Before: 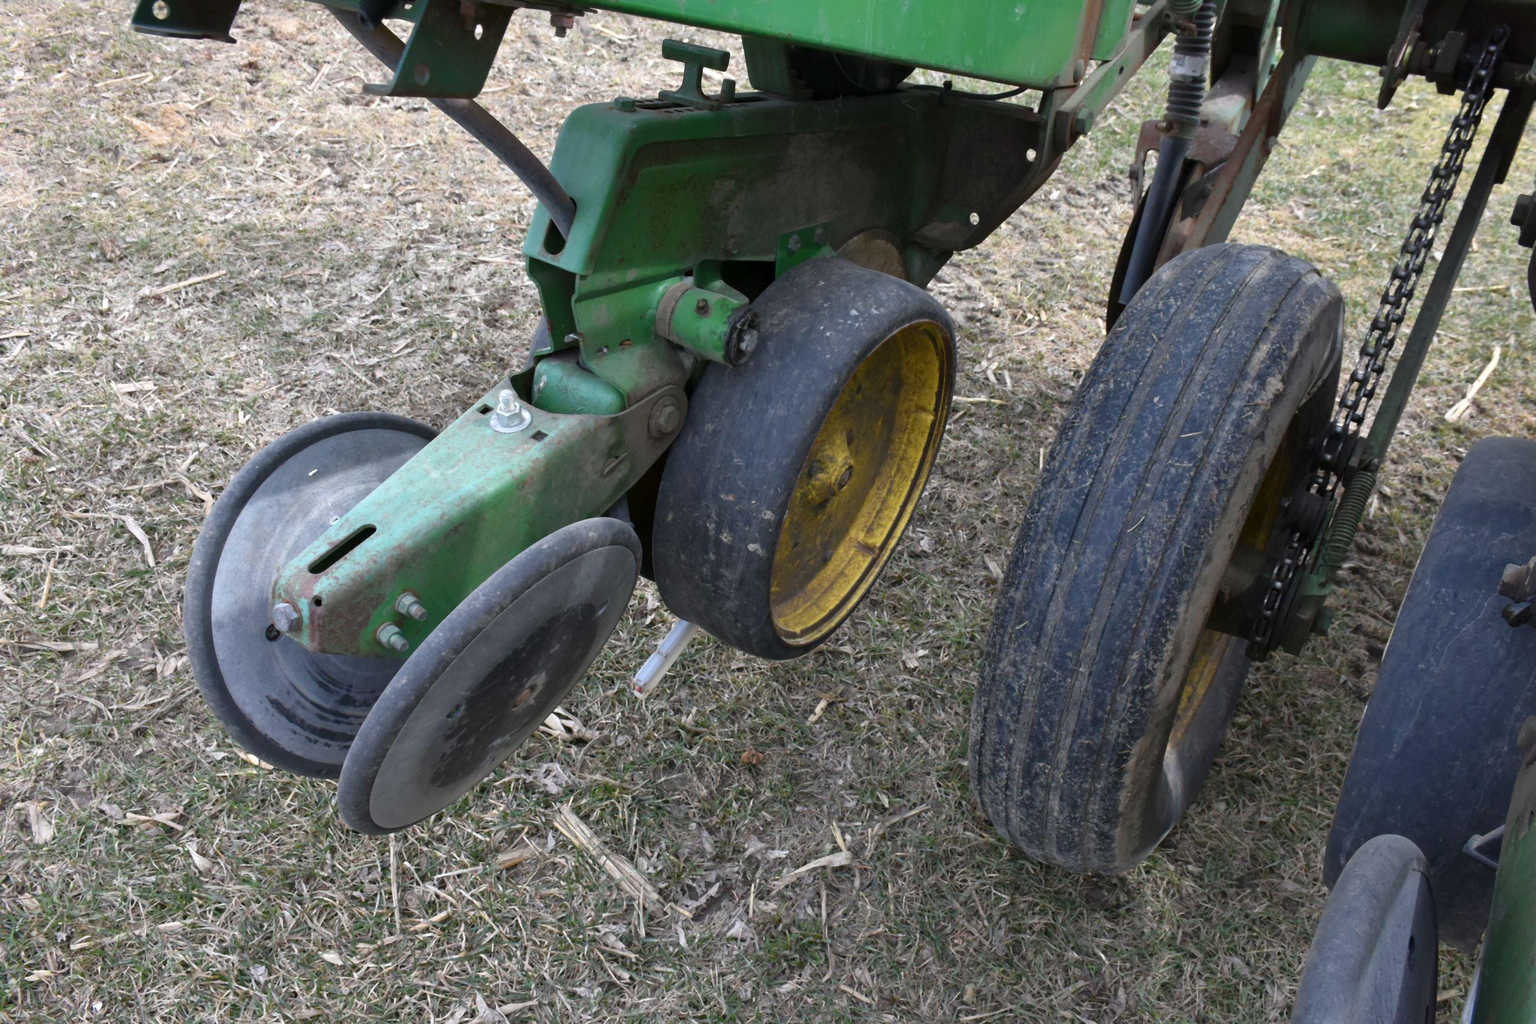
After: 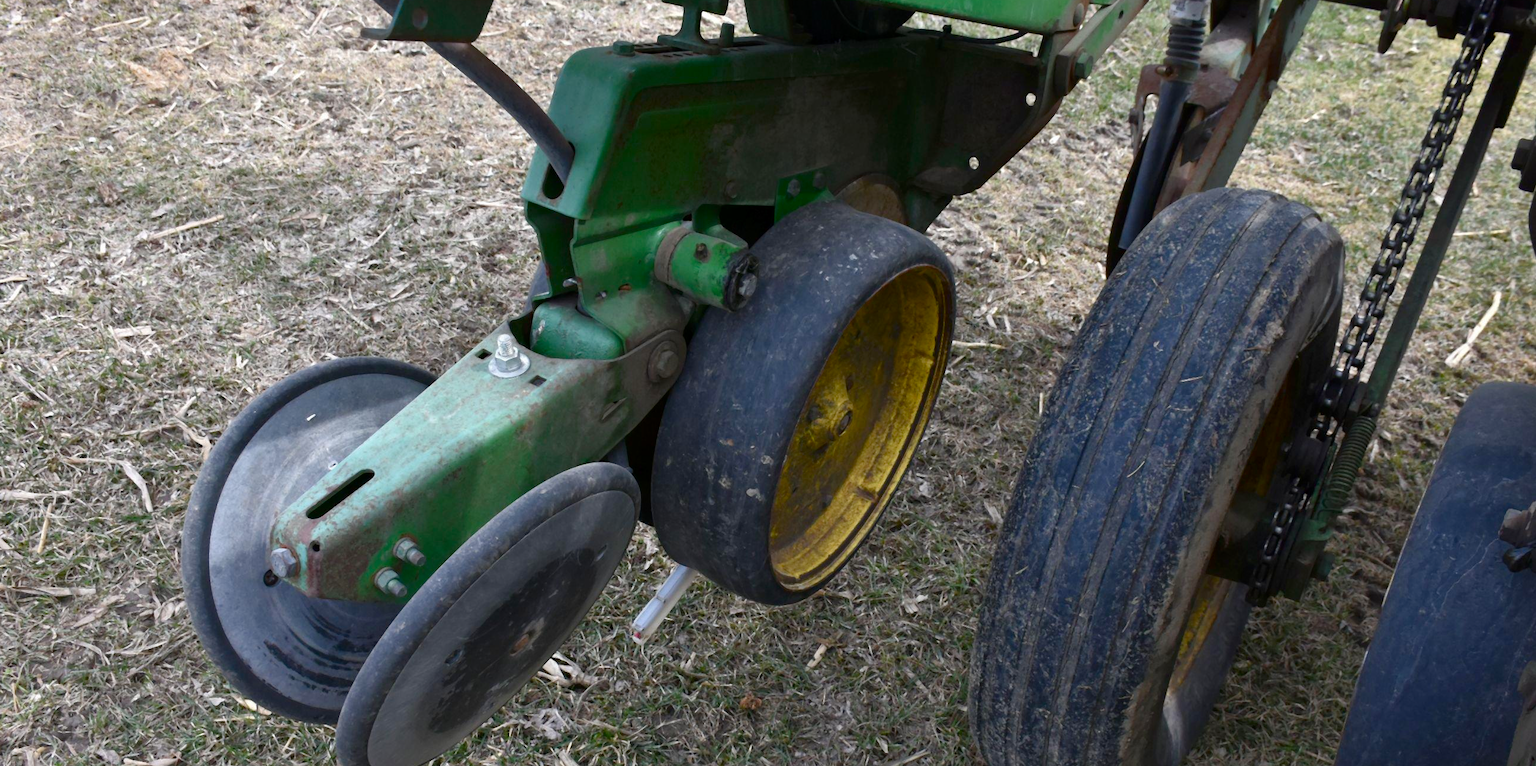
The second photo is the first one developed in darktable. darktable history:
contrast brightness saturation: brightness -0.093
color balance rgb: perceptual saturation grading › global saturation 14.034%, perceptual saturation grading › highlights -25.13%, perceptual saturation grading › shadows 25.687%
crop: left 0.226%, top 5.513%, bottom 19.729%
